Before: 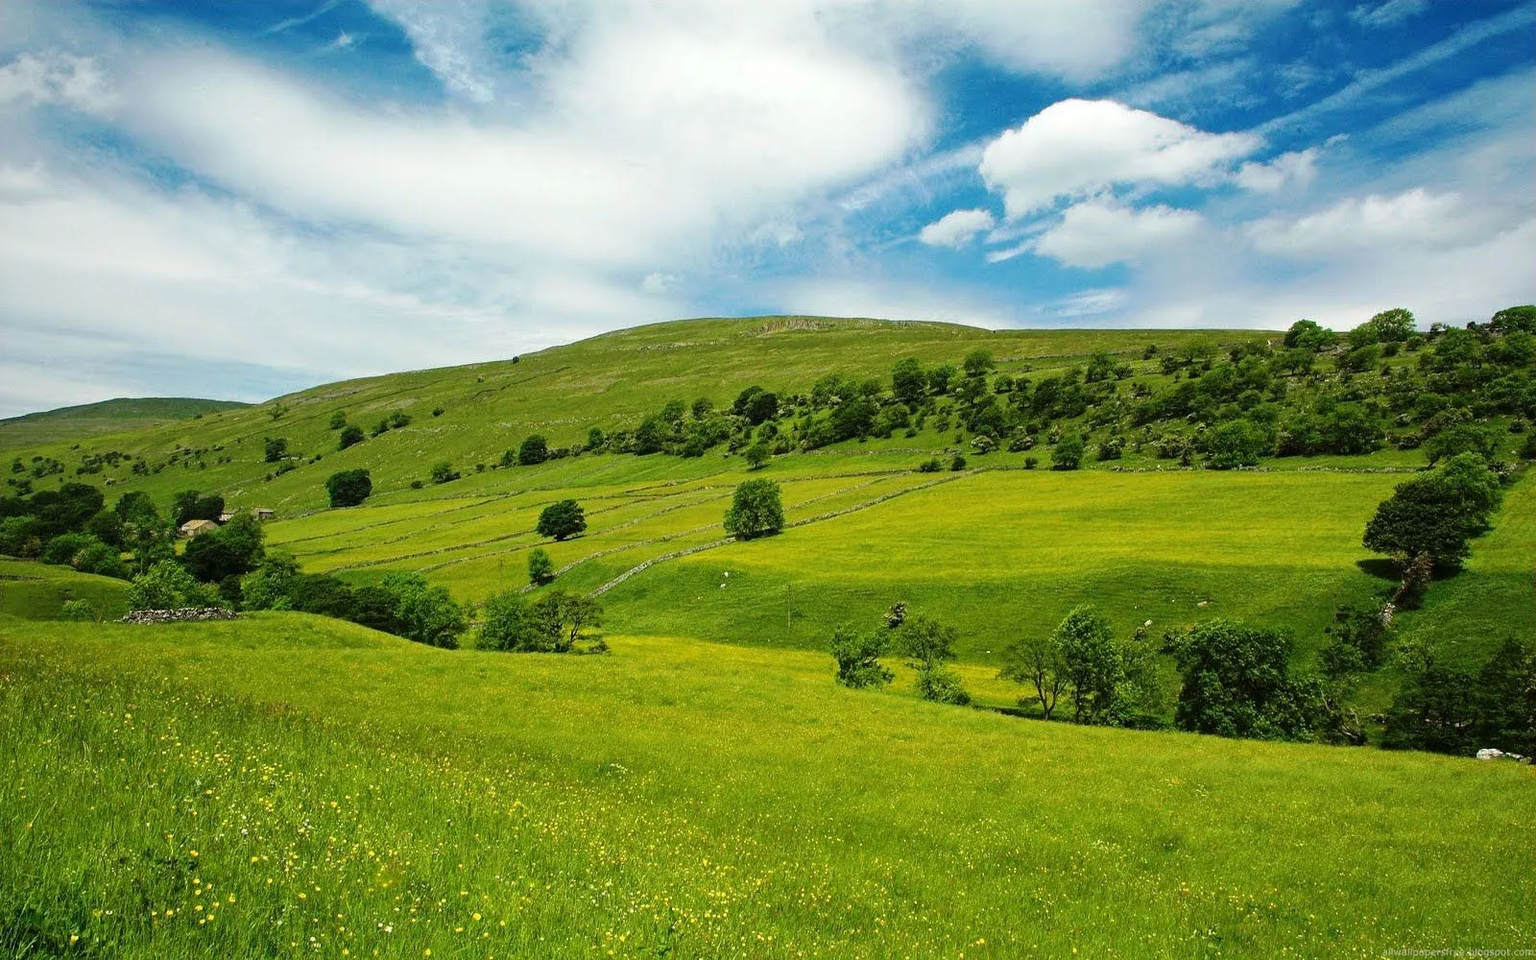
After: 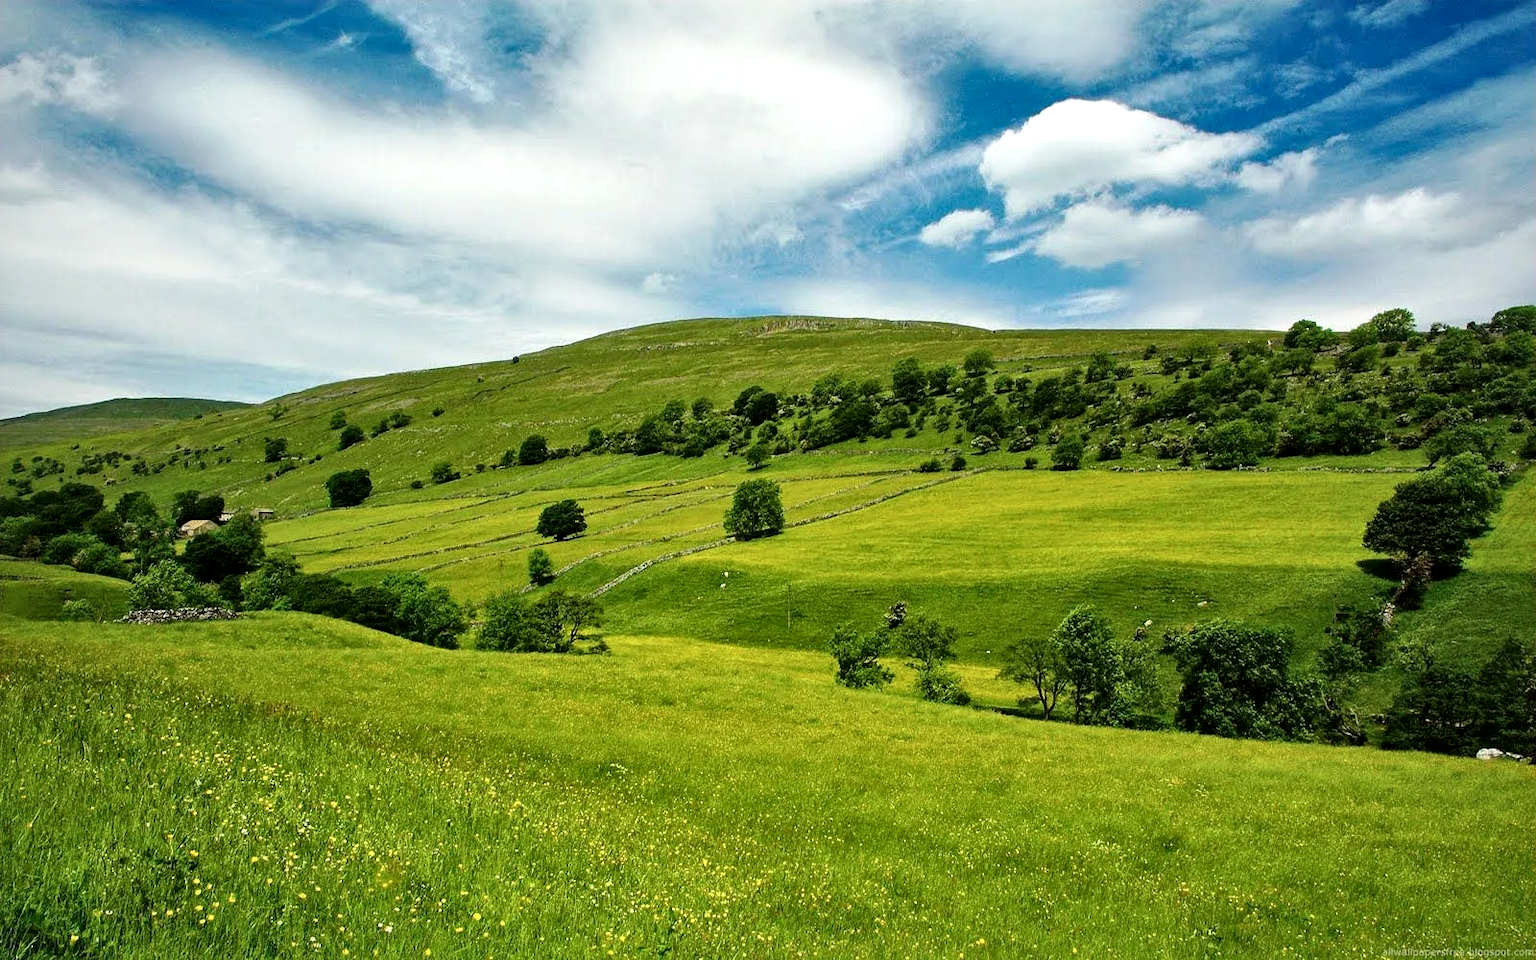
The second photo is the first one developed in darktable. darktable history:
local contrast: mode bilateral grid, contrast 50, coarseness 51, detail 150%, midtone range 0.2
